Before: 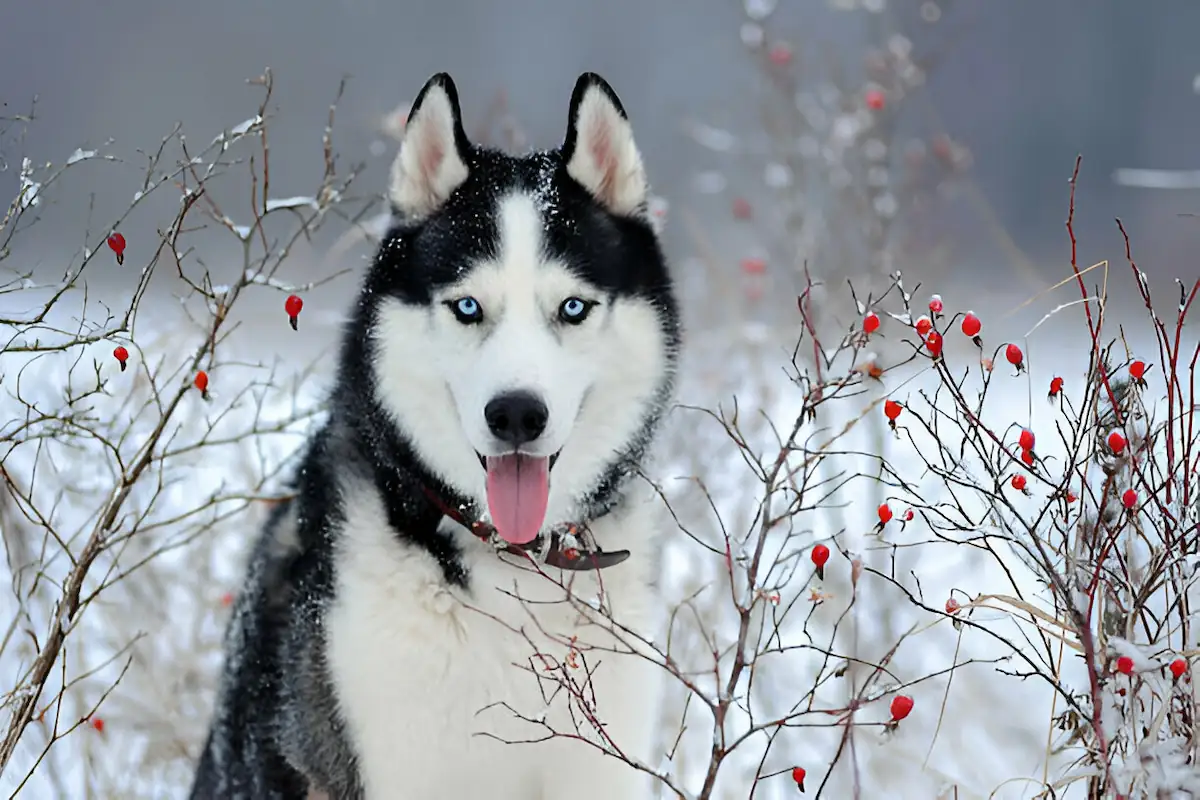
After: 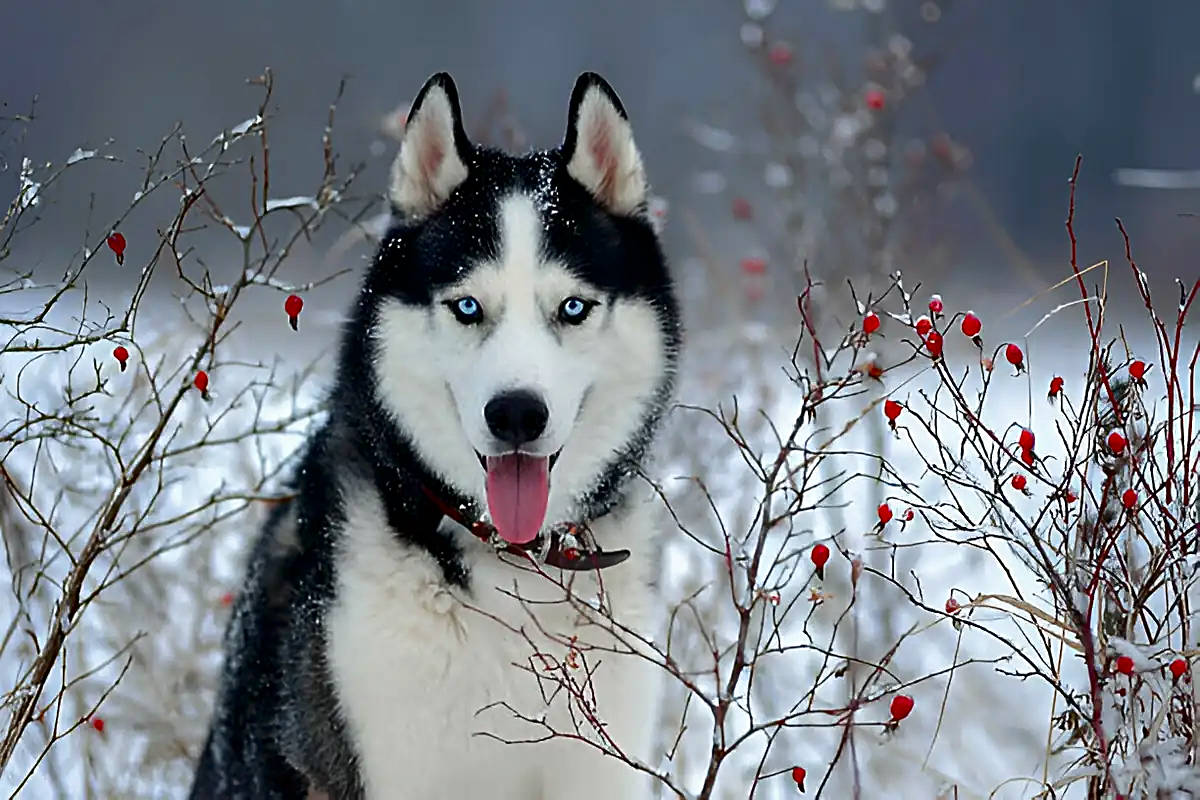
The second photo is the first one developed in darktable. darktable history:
sharpen: on, module defaults
contrast brightness saturation: brightness -0.25, saturation 0.2
rotate and perspective: automatic cropping original format, crop left 0, crop top 0
